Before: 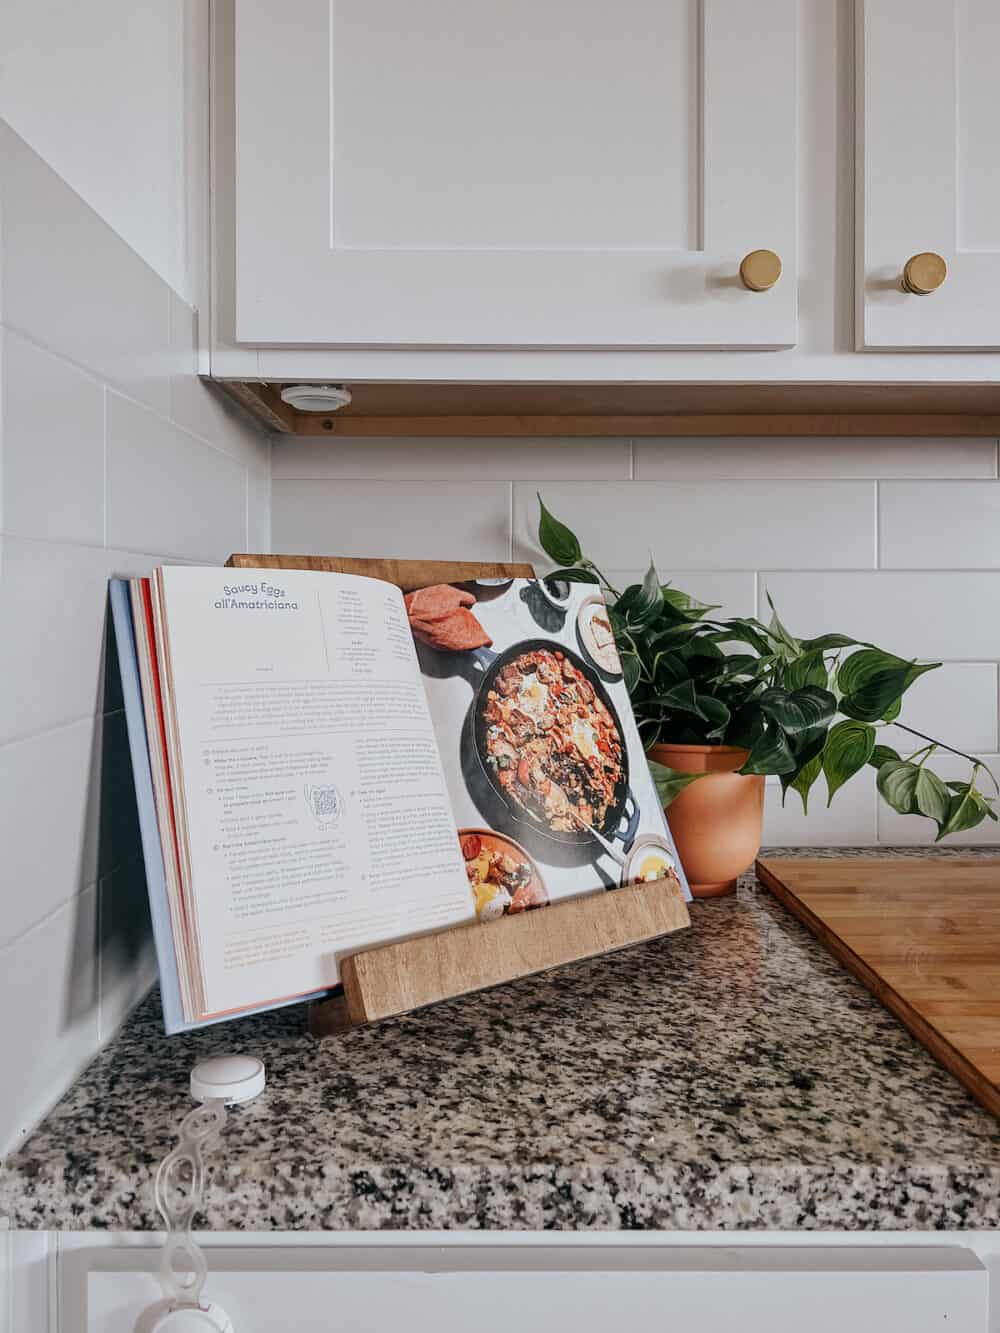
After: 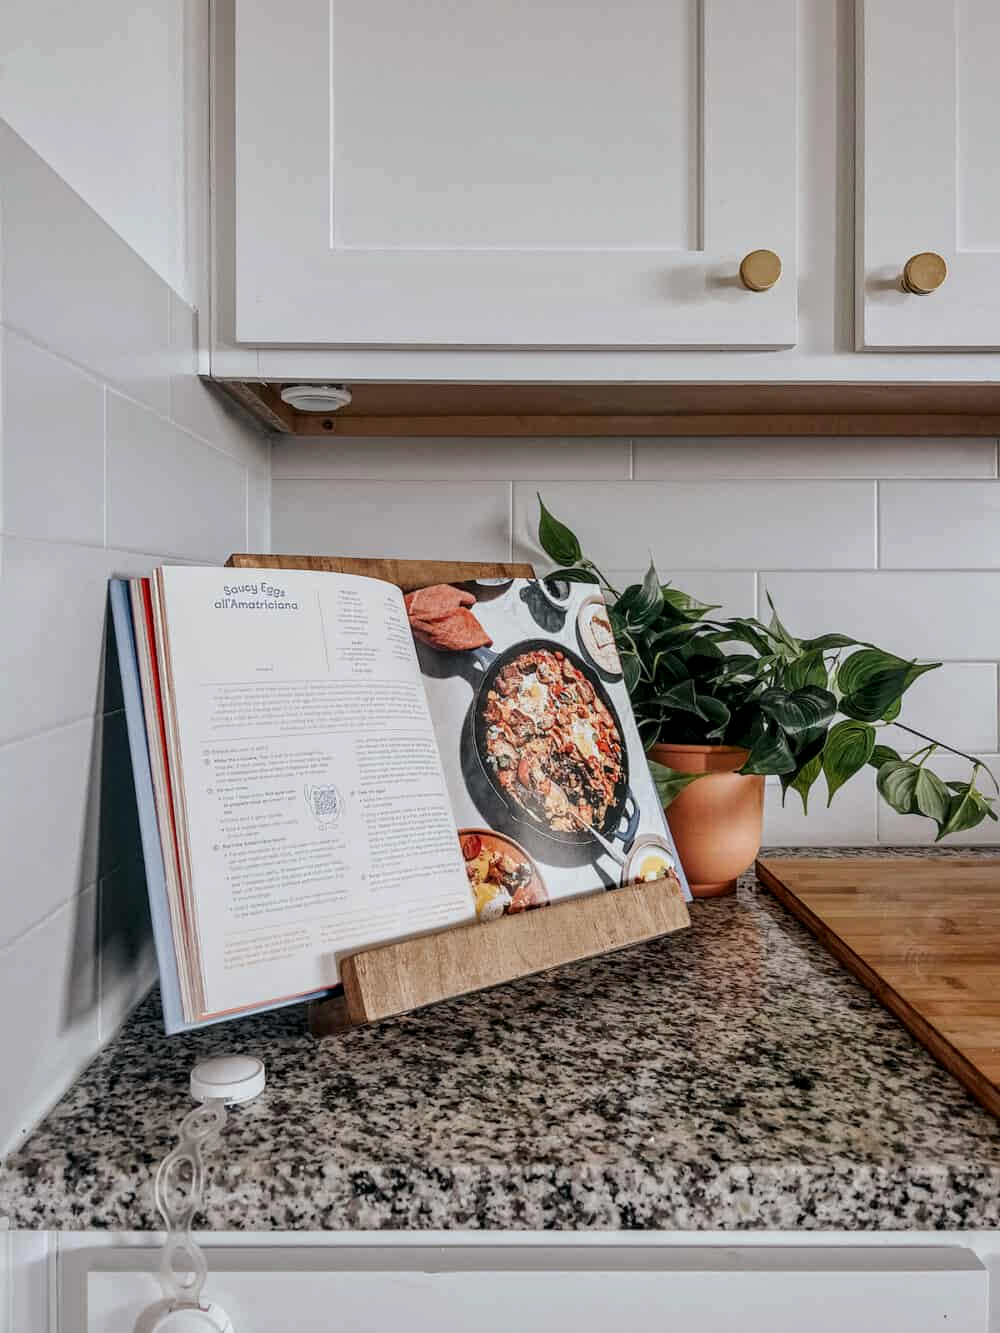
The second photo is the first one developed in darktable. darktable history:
local contrast: detail 130%
color correction: highlights a* 0.003, highlights b* -0.283
